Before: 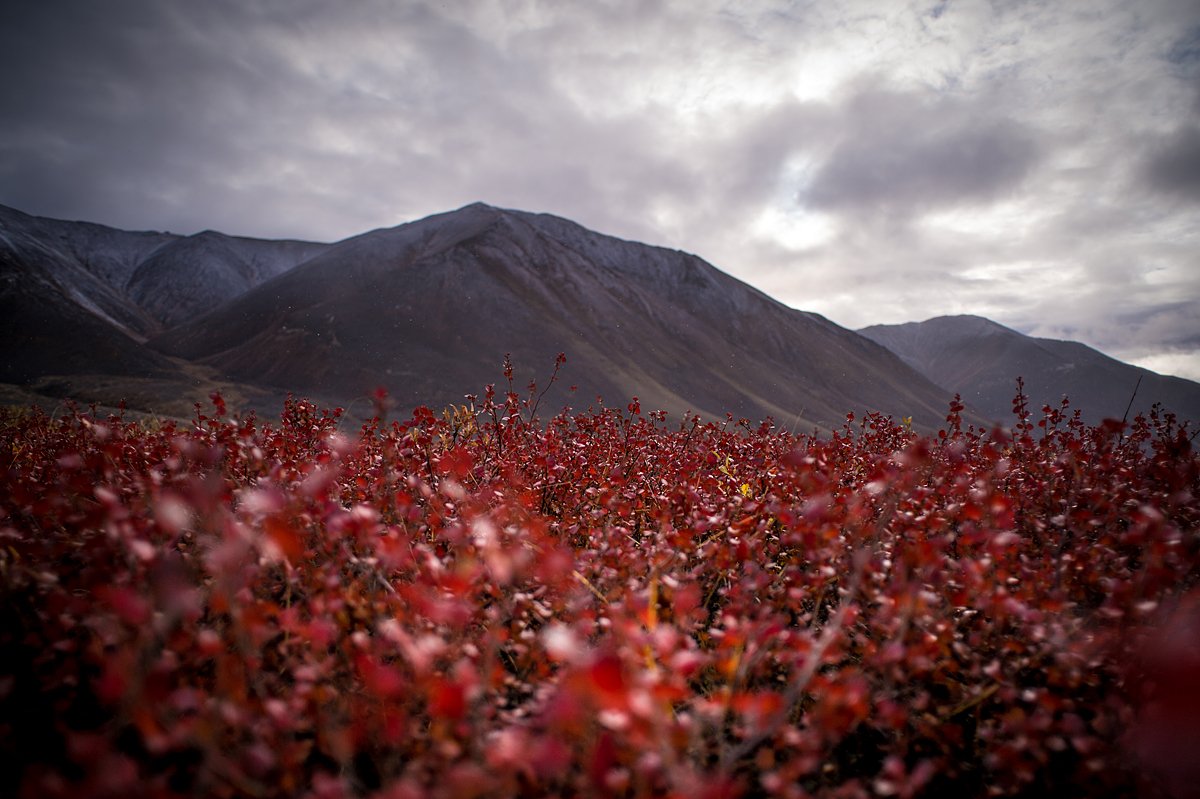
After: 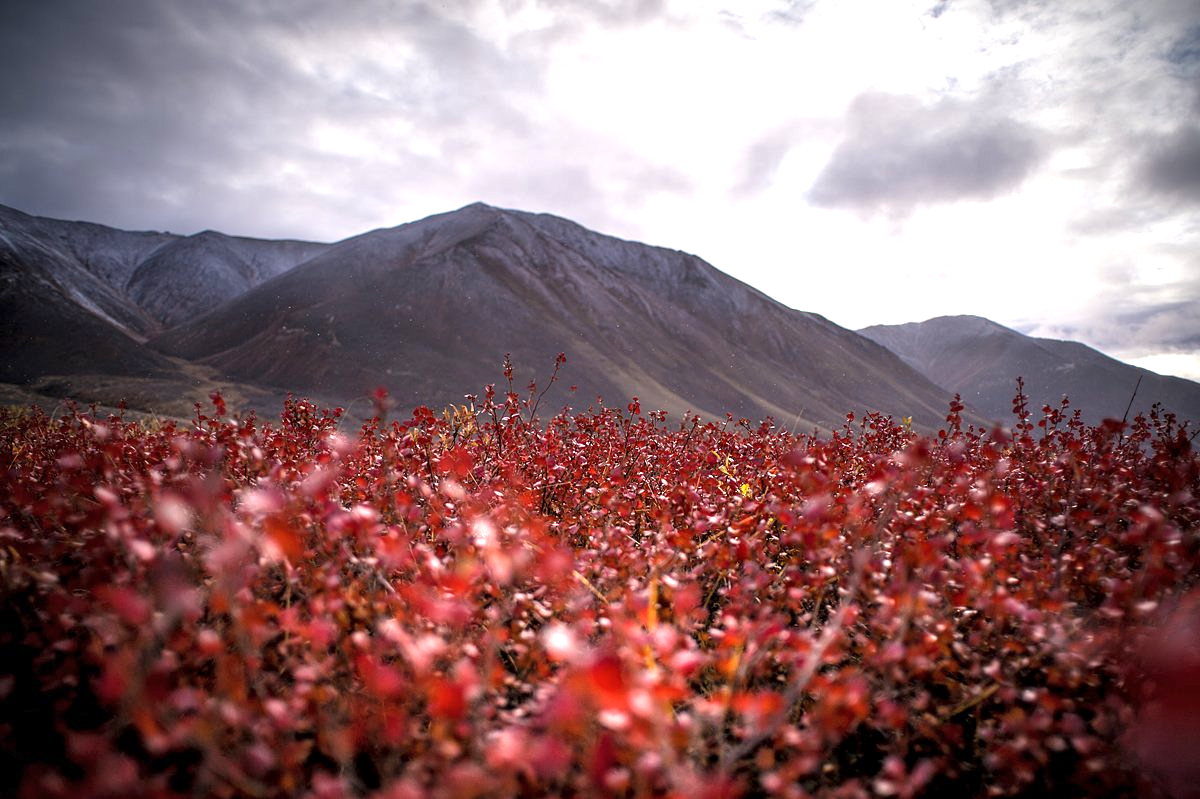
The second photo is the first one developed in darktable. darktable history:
shadows and highlights: radius 336.78, shadows 29.03, soften with gaussian
local contrast: highlights 103%, shadows 98%, detail 119%, midtone range 0.2
exposure: black level correction -0.001, exposure 0.9 EV, compensate highlight preservation false
